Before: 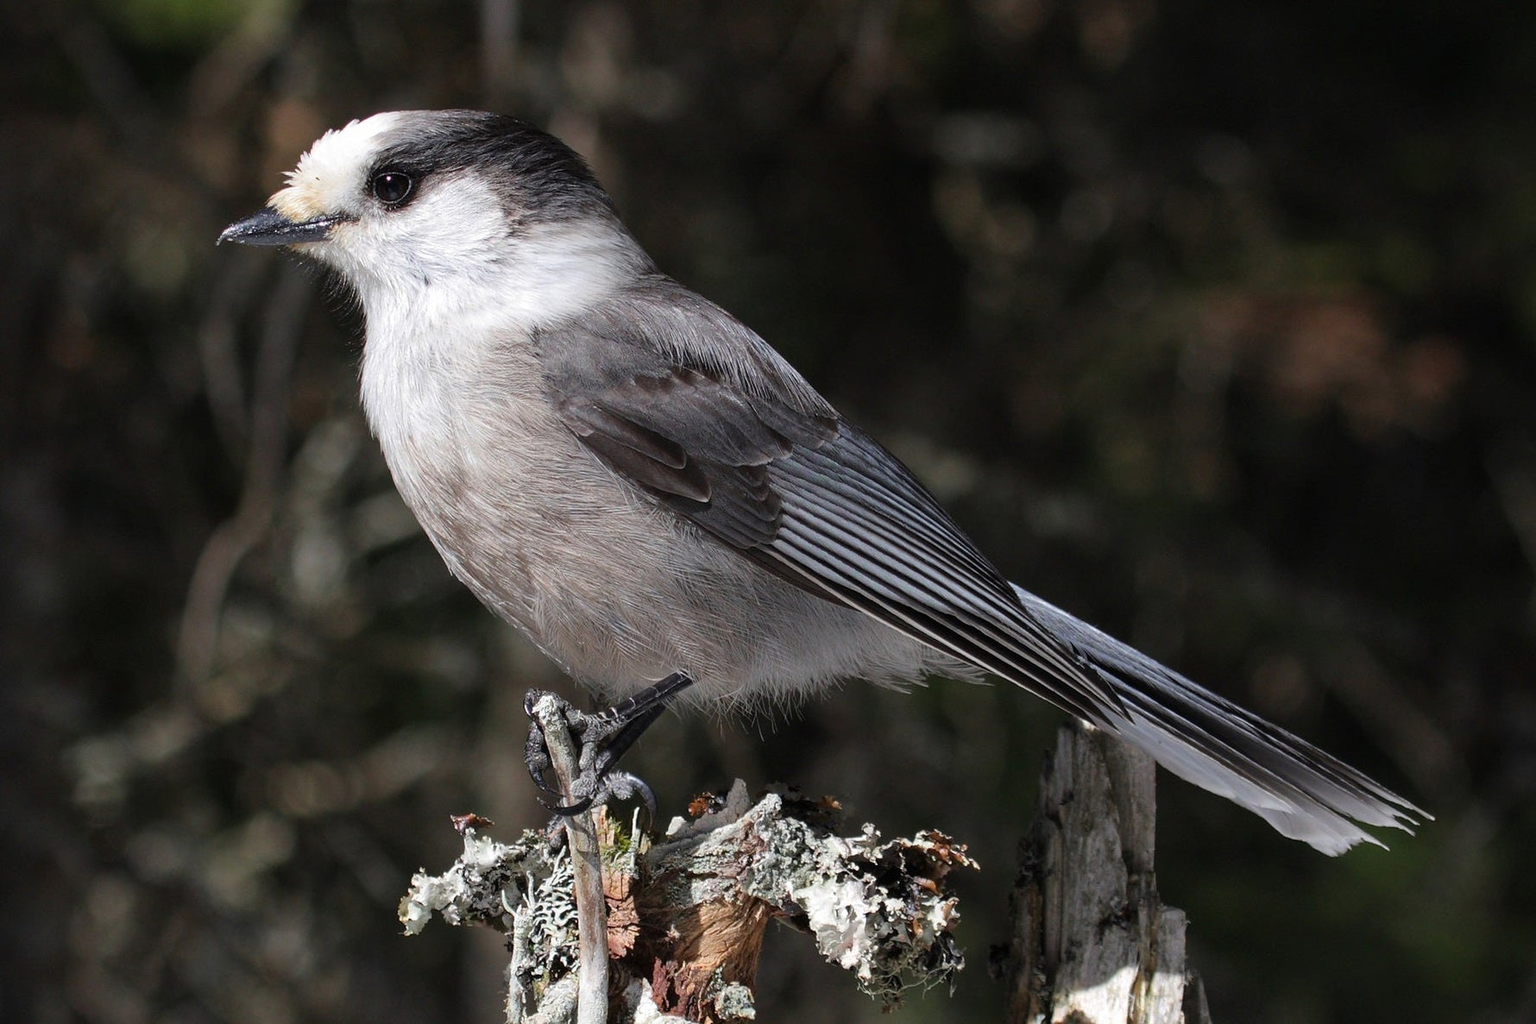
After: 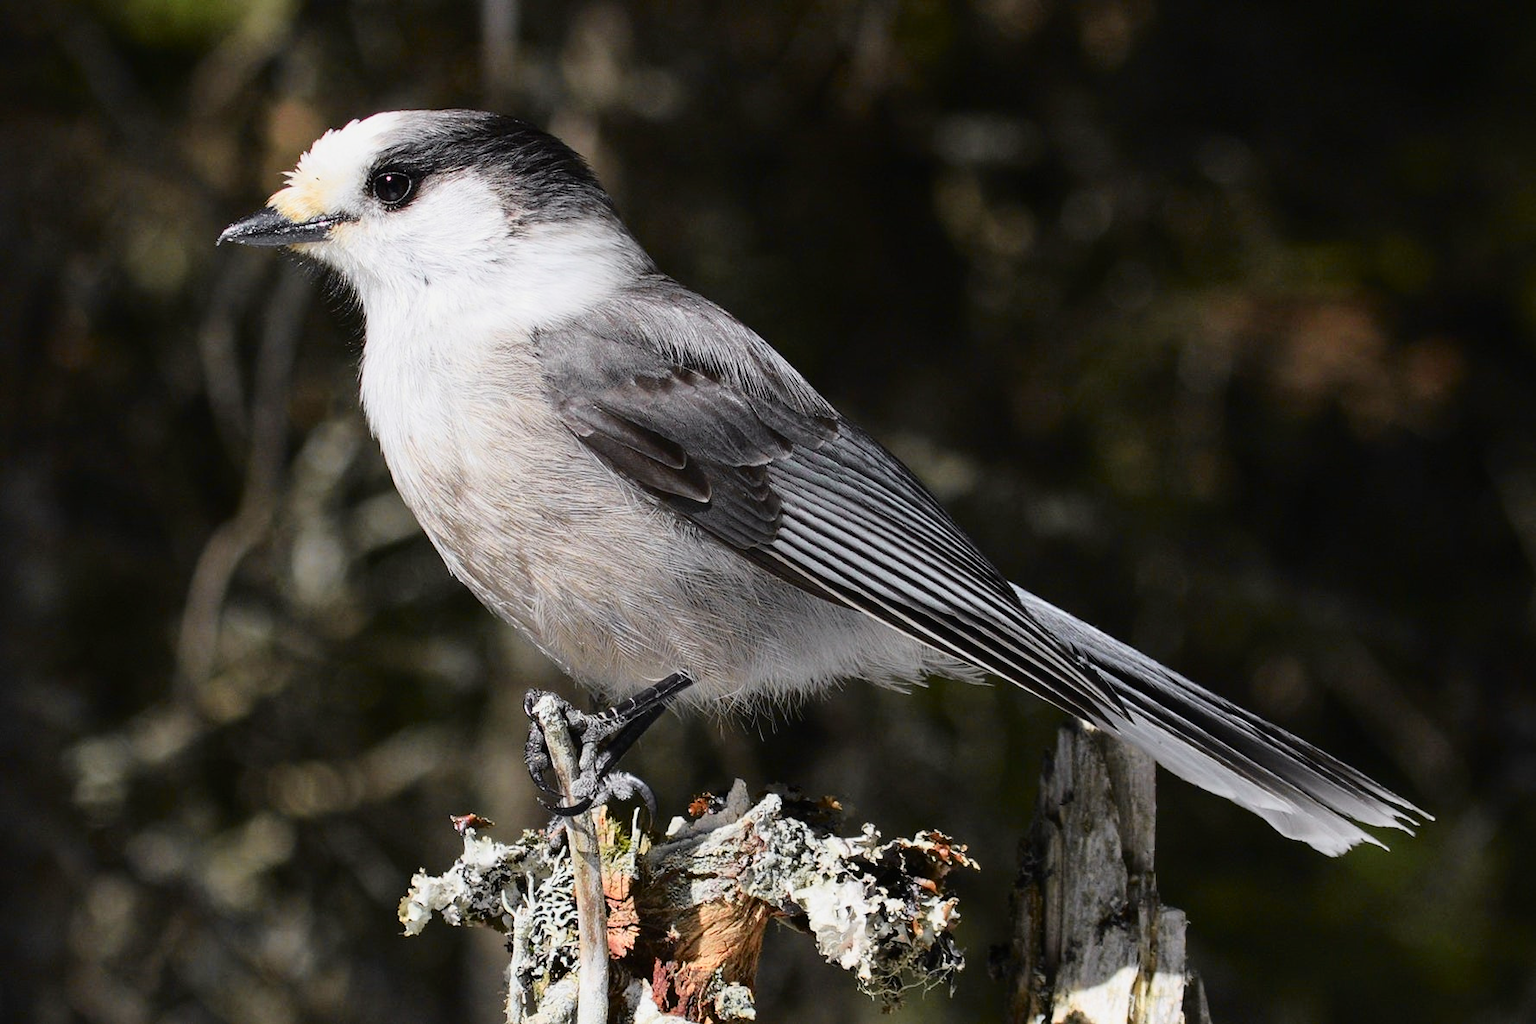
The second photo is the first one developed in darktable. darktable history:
tone curve: curves: ch0 [(0, 0.005) (0.103, 0.081) (0.196, 0.197) (0.391, 0.469) (0.491, 0.585) (0.638, 0.751) (0.822, 0.886) (0.997, 0.959)]; ch1 [(0, 0) (0.172, 0.123) (0.324, 0.253) (0.396, 0.388) (0.474, 0.479) (0.499, 0.498) (0.529, 0.528) (0.579, 0.614) (0.633, 0.677) (0.812, 0.856) (1, 1)]; ch2 [(0, 0) (0.411, 0.424) (0.459, 0.478) (0.5, 0.501) (0.517, 0.526) (0.553, 0.583) (0.609, 0.646) (0.708, 0.768) (0.839, 0.916) (1, 1)], color space Lab, independent channels, preserve colors none
